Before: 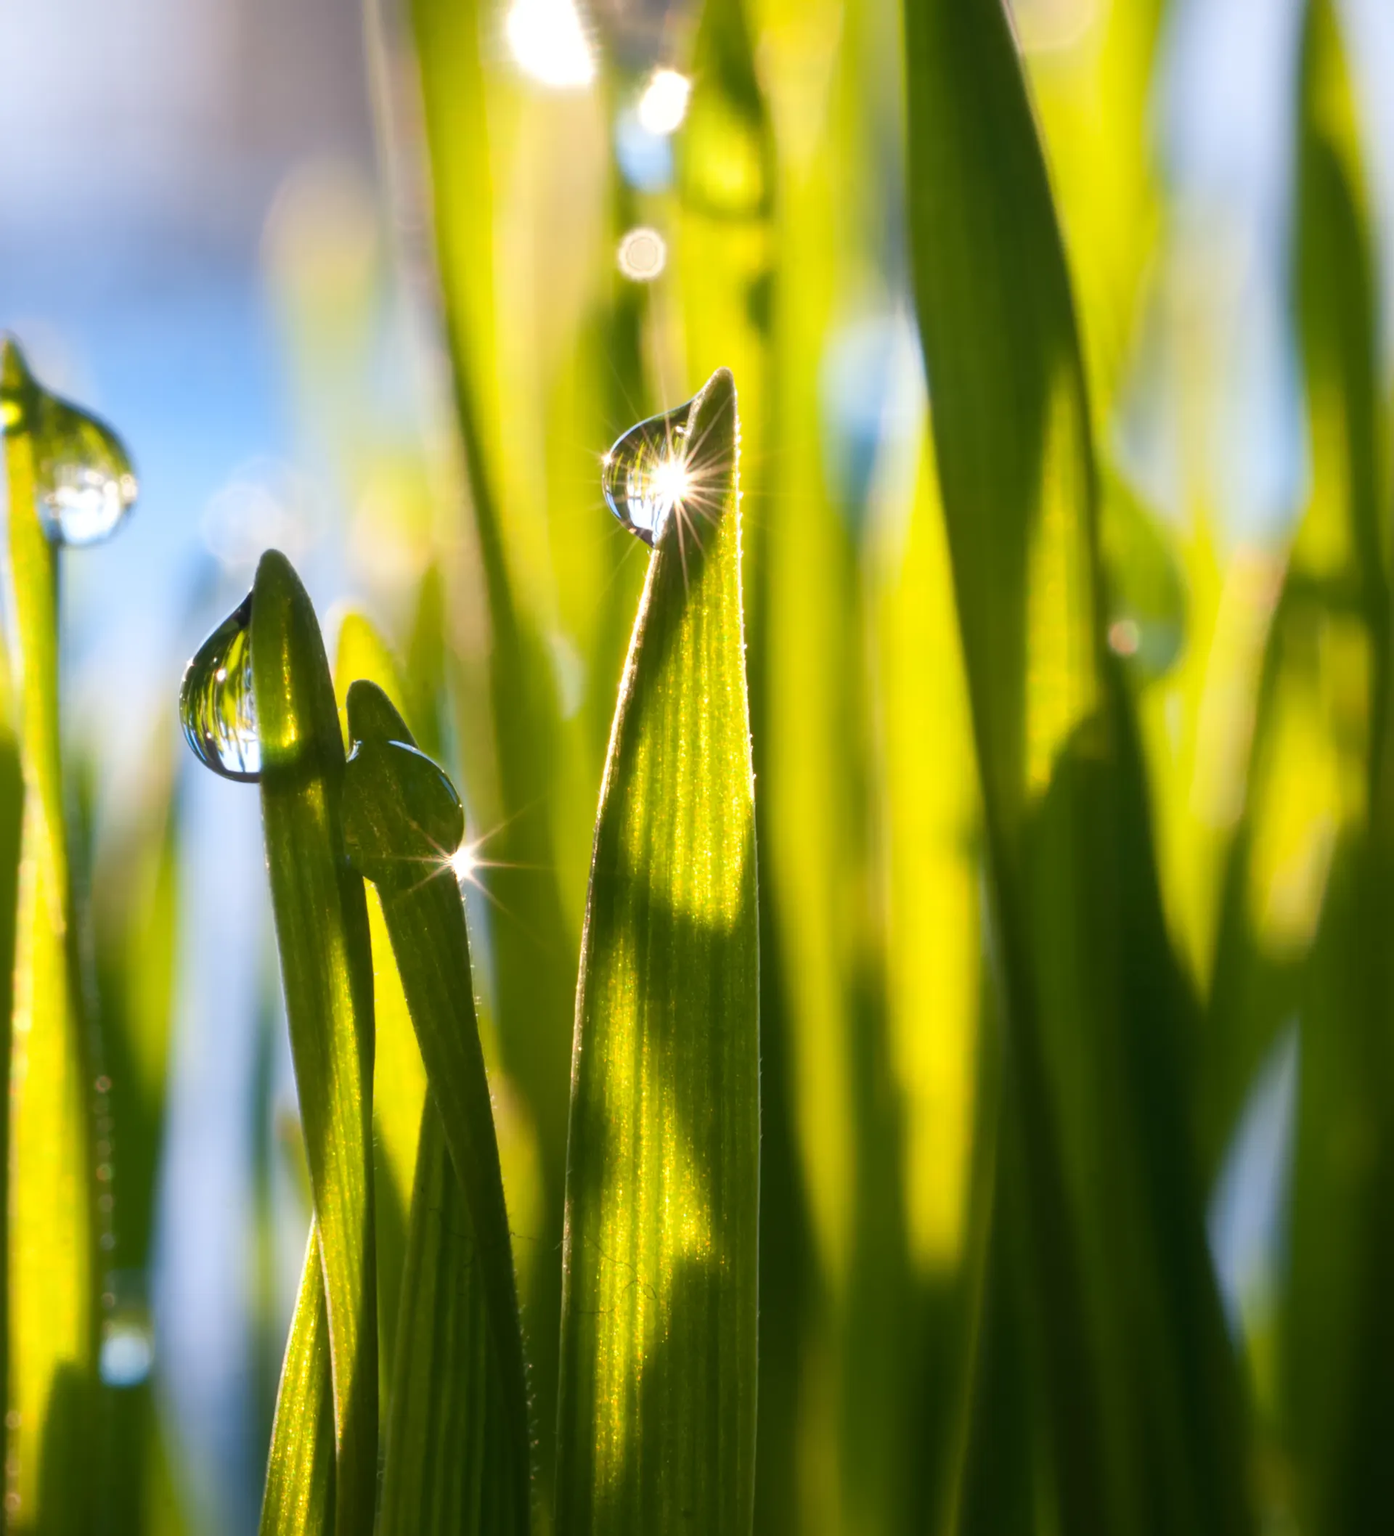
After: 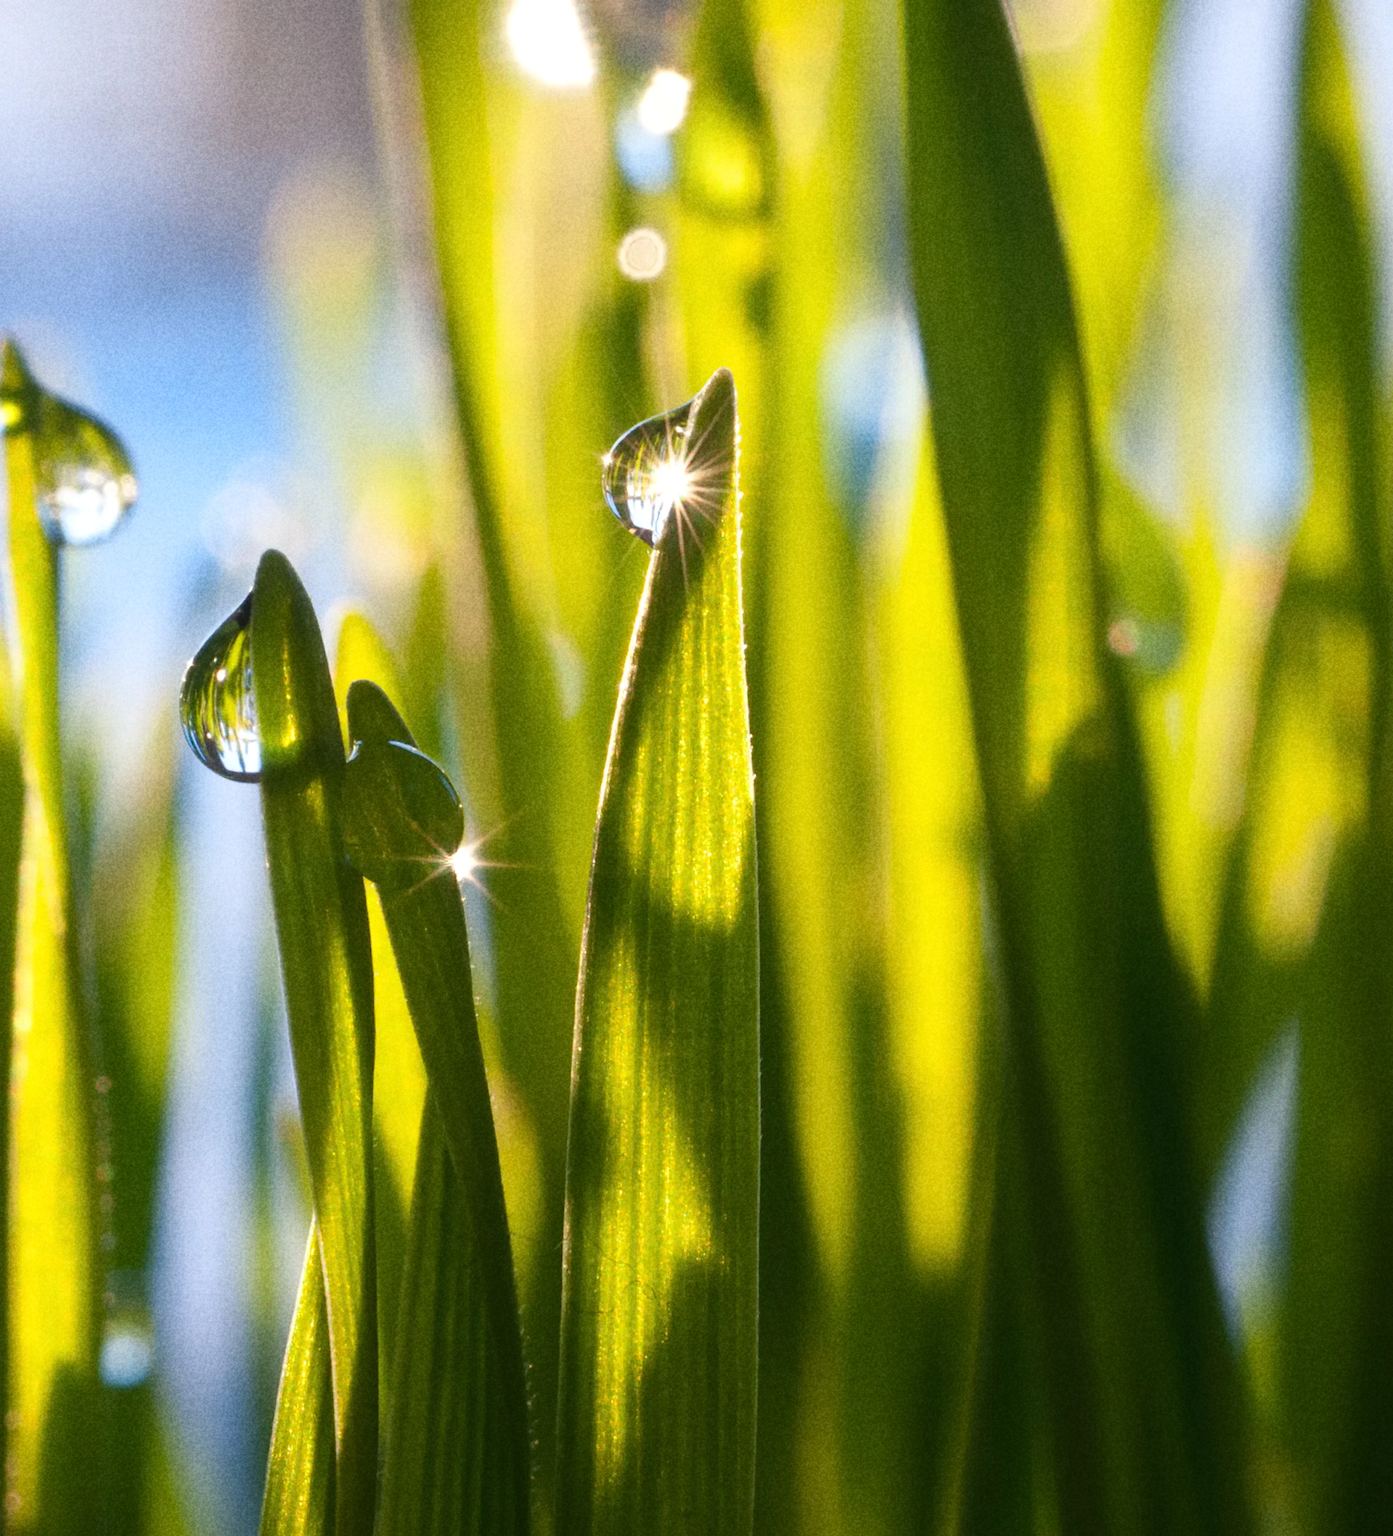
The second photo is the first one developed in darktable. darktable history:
grain: coarseness 22.88 ISO
tone equalizer: -8 EV -1.84 EV, -7 EV -1.16 EV, -6 EV -1.62 EV, smoothing diameter 25%, edges refinement/feathering 10, preserve details guided filter
